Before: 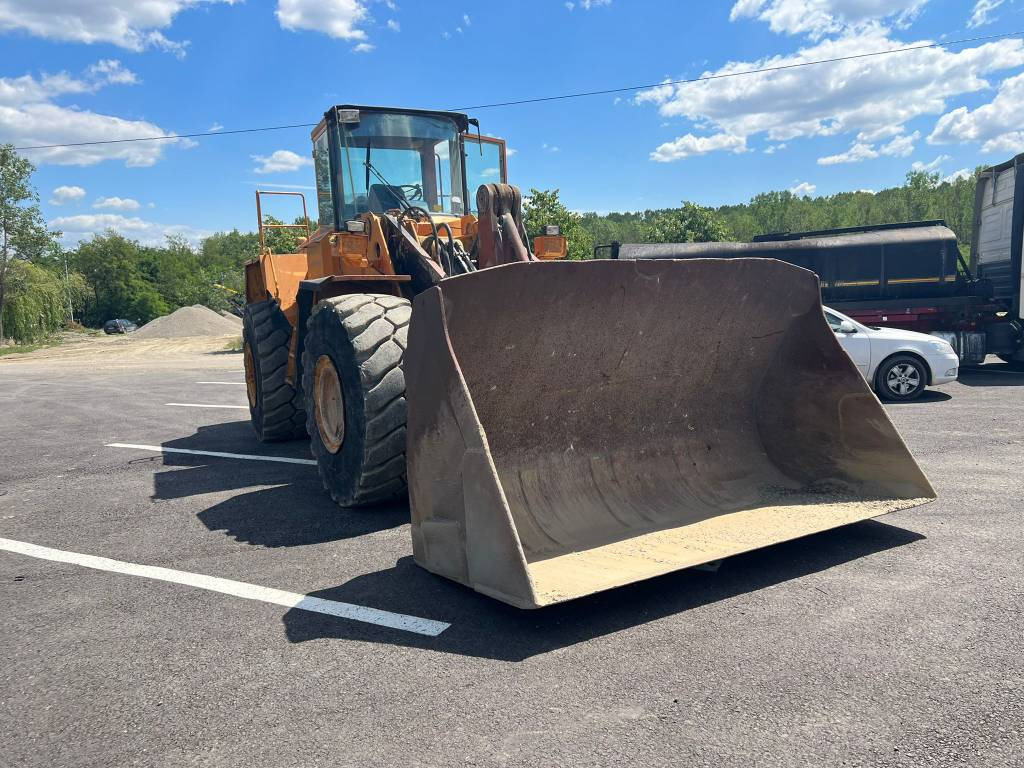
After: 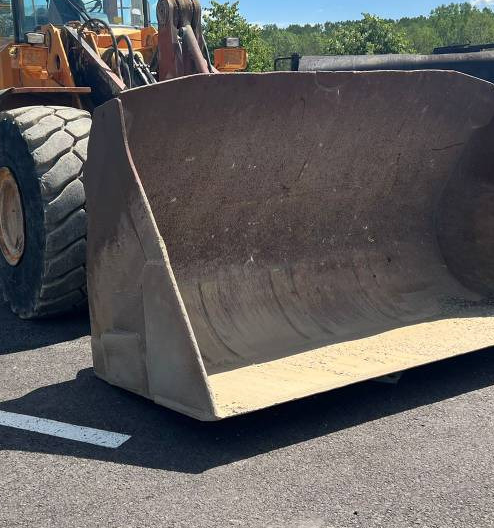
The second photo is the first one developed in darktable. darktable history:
crop: left 31.334%, top 24.596%, right 20.335%, bottom 6.538%
